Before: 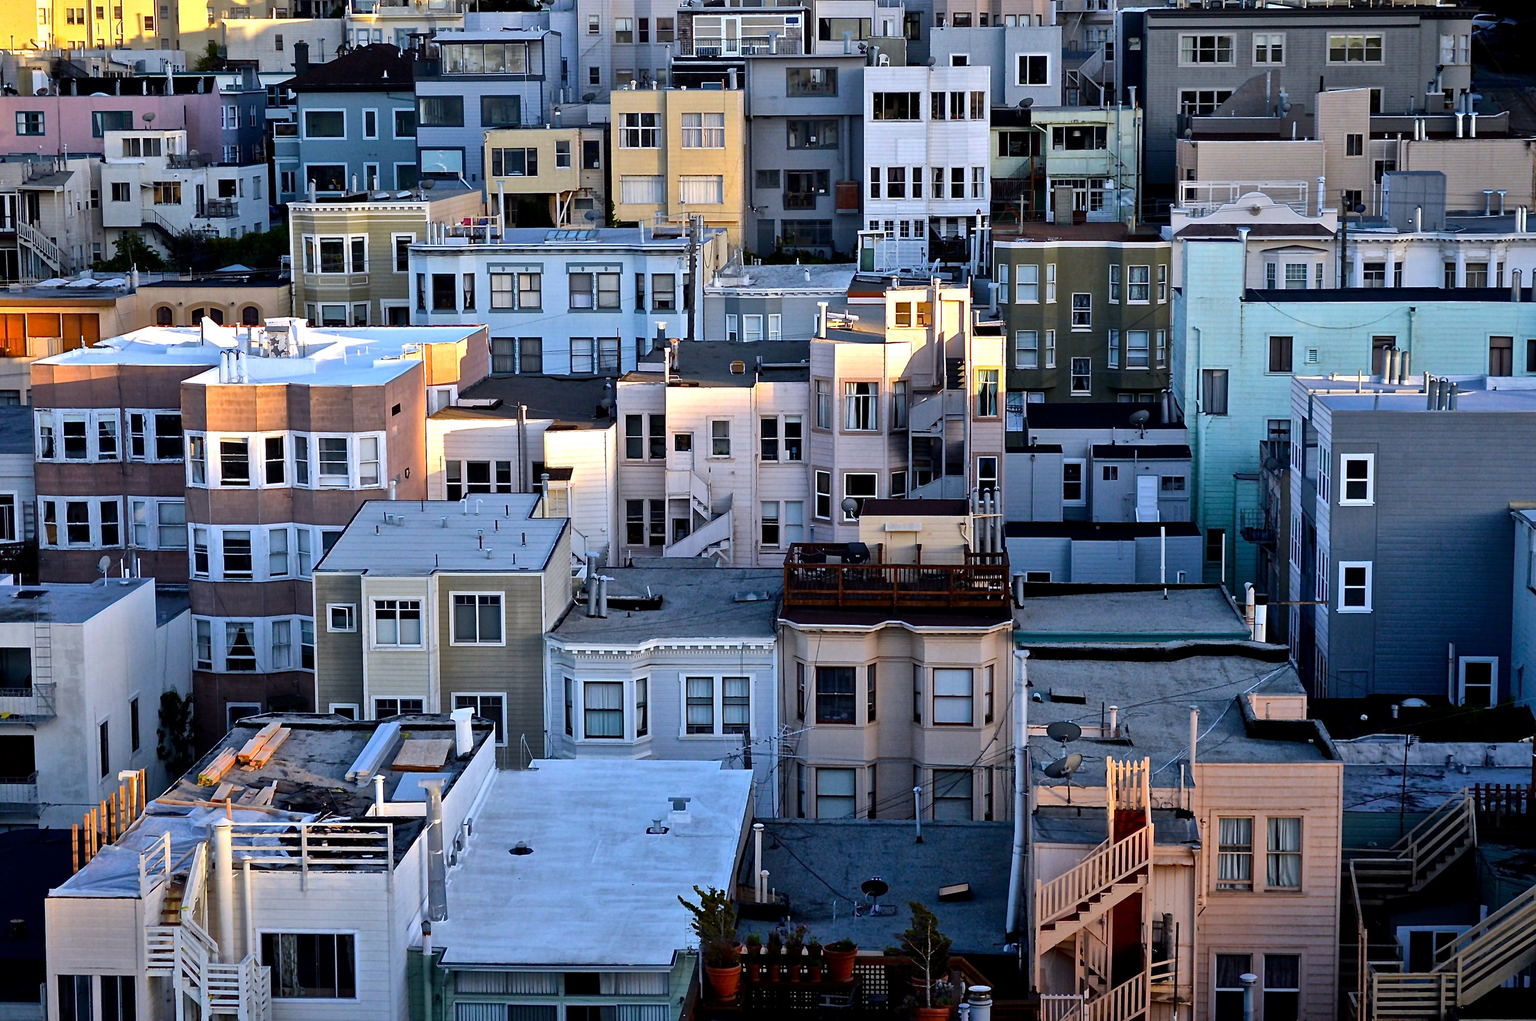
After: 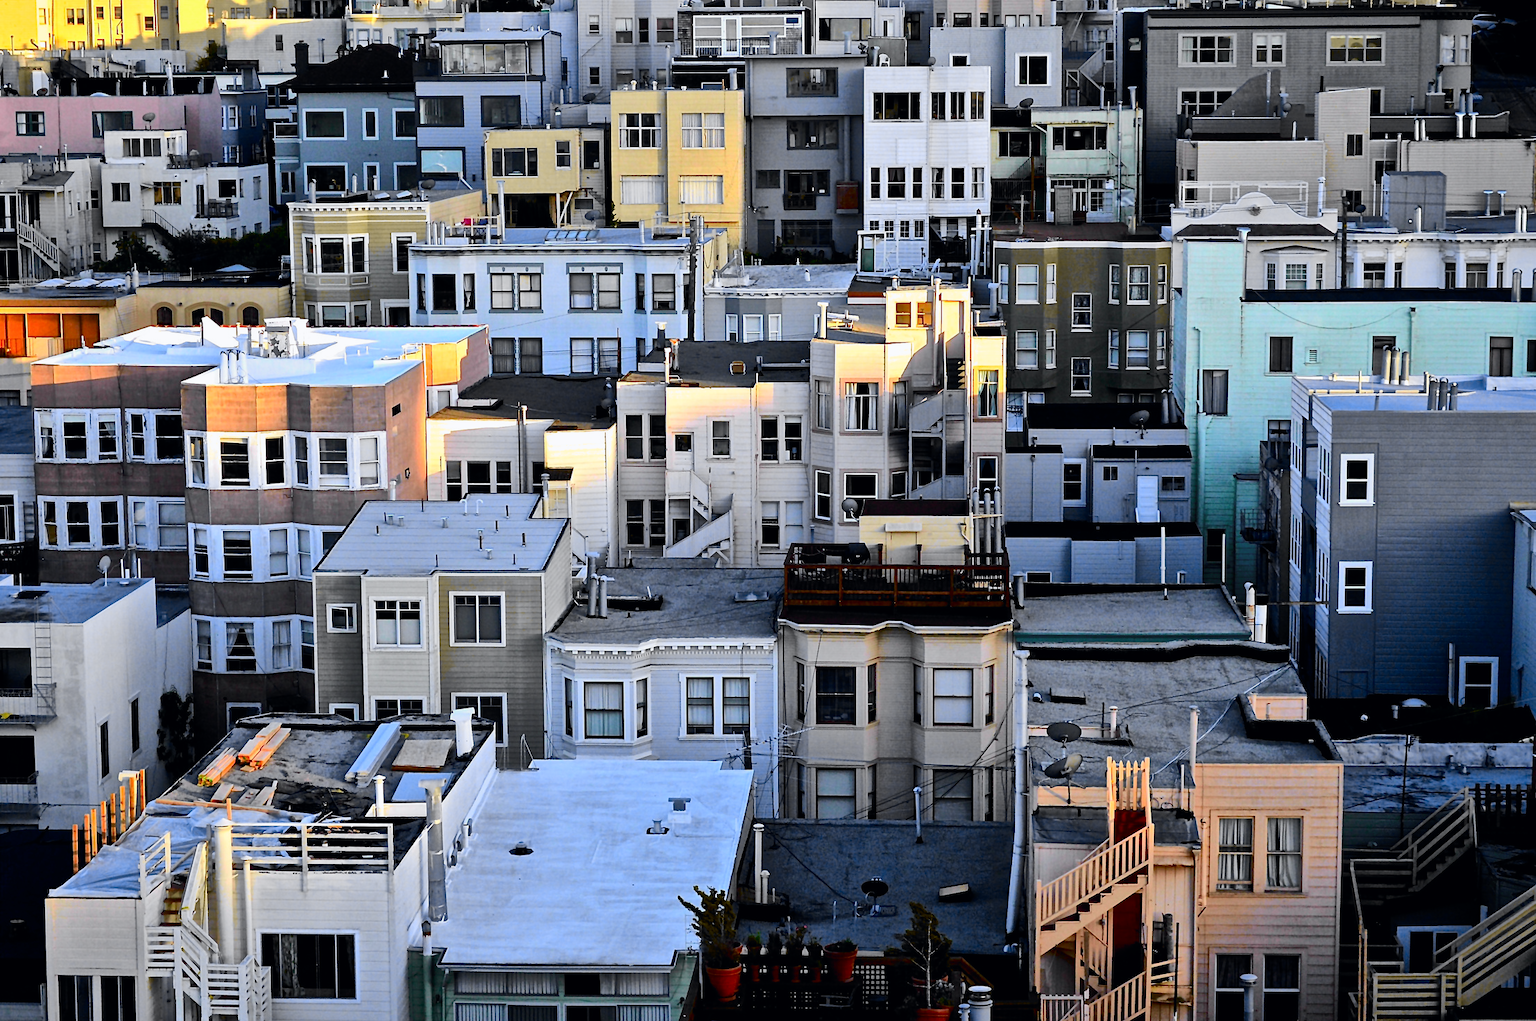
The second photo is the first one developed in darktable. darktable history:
tone curve: curves: ch0 [(0, 0) (0.071, 0.047) (0.266, 0.26) (0.483, 0.554) (0.753, 0.811) (1, 0.983)]; ch1 [(0, 0) (0.346, 0.307) (0.408, 0.387) (0.463, 0.465) (0.482, 0.493) (0.502, 0.5) (0.517, 0.502) (0.55, 0.548) (0.597, 0.61) (0.651, 0.698) (1, 1)]; ch2 [(0, 0) (0.346, 0.34) (0.434, 0.46) (0.485, 0.494) (0.5, 0.494) (0.517, 0.506) (0.526, 0.545) (0.583, 0.61) (0.625, 0.659) (1, 1)], color space Lab, independent channels, preserve colors none
